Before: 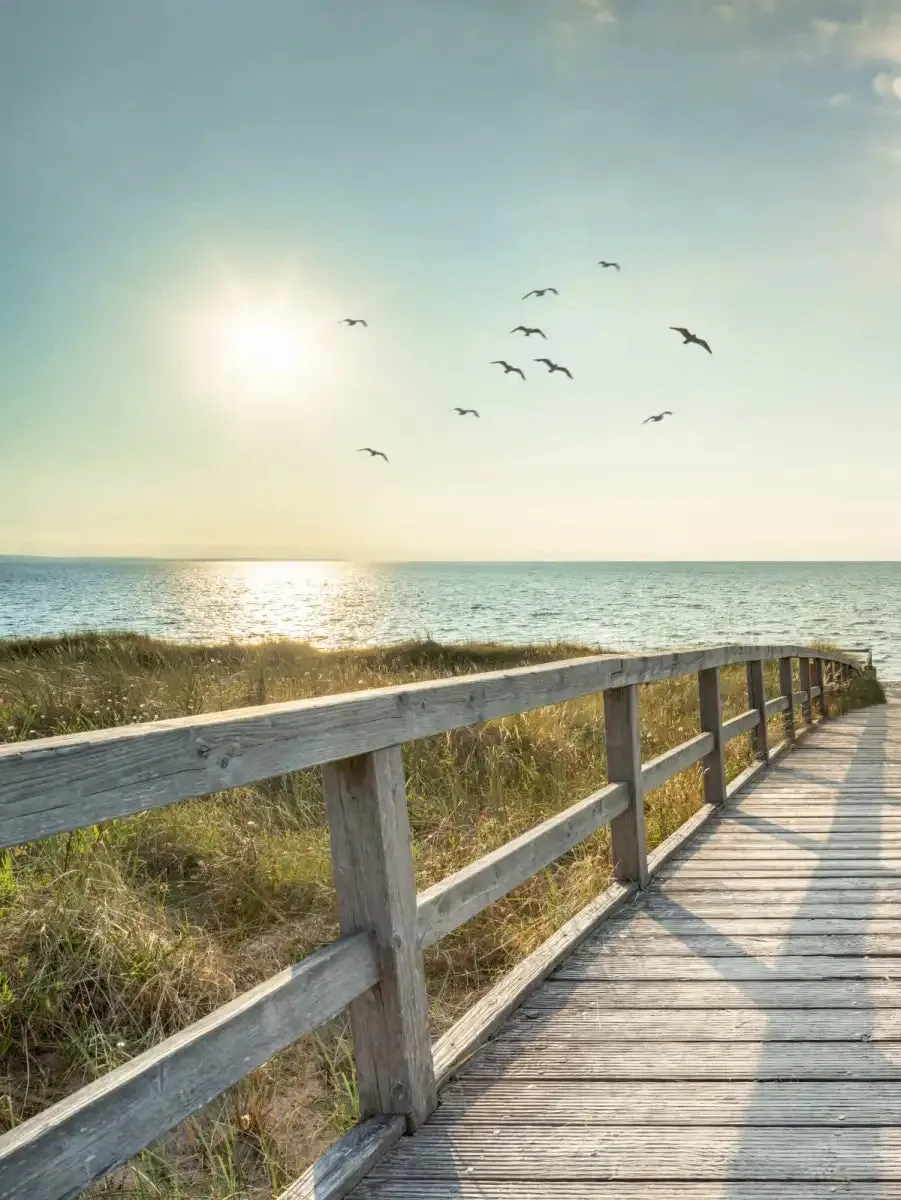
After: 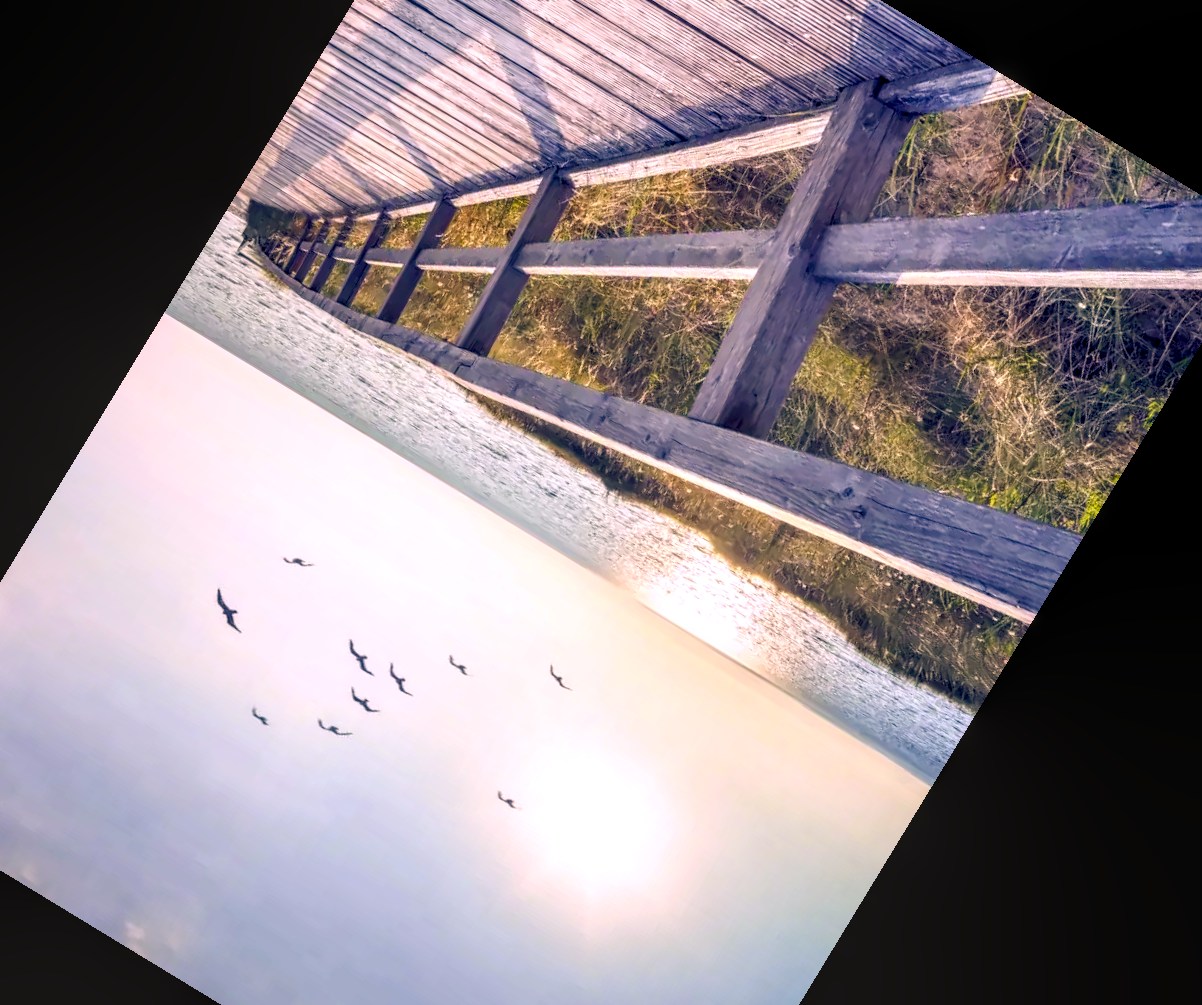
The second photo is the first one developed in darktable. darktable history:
local contrast: on, module defaults
crop and rotate: angle 148.68°, left 9.111%, top 15.603%, right 4.588%, bottom 17.041%
color correction: highlights a* 11.96, highlights b* 11.58
color balance rgb: shadows lift › luminance -41.13%, shadows lift › chroma 14.13%, shadows lift › hue 260°, power › luminance -3.76%, power › chroma 0.56%, power › hue 40.37°, highlights gain › luminance 16.81%, highlights gain › chroma 2.94%, highlights gain › hue 260°, global offset › luminance -0.29%, global offset › chroma 0.31%, global offset › hue 260°, perceptual saturation grading › global saturation 20%, perceptual saturation grading › highlights -13.92%, perceptual saturation grading › shadows 50%
white balance: red 1.004, blue 1.096
contrast brightness saturation: contrast 0.1, brightness 0.02, saturation 0.02
